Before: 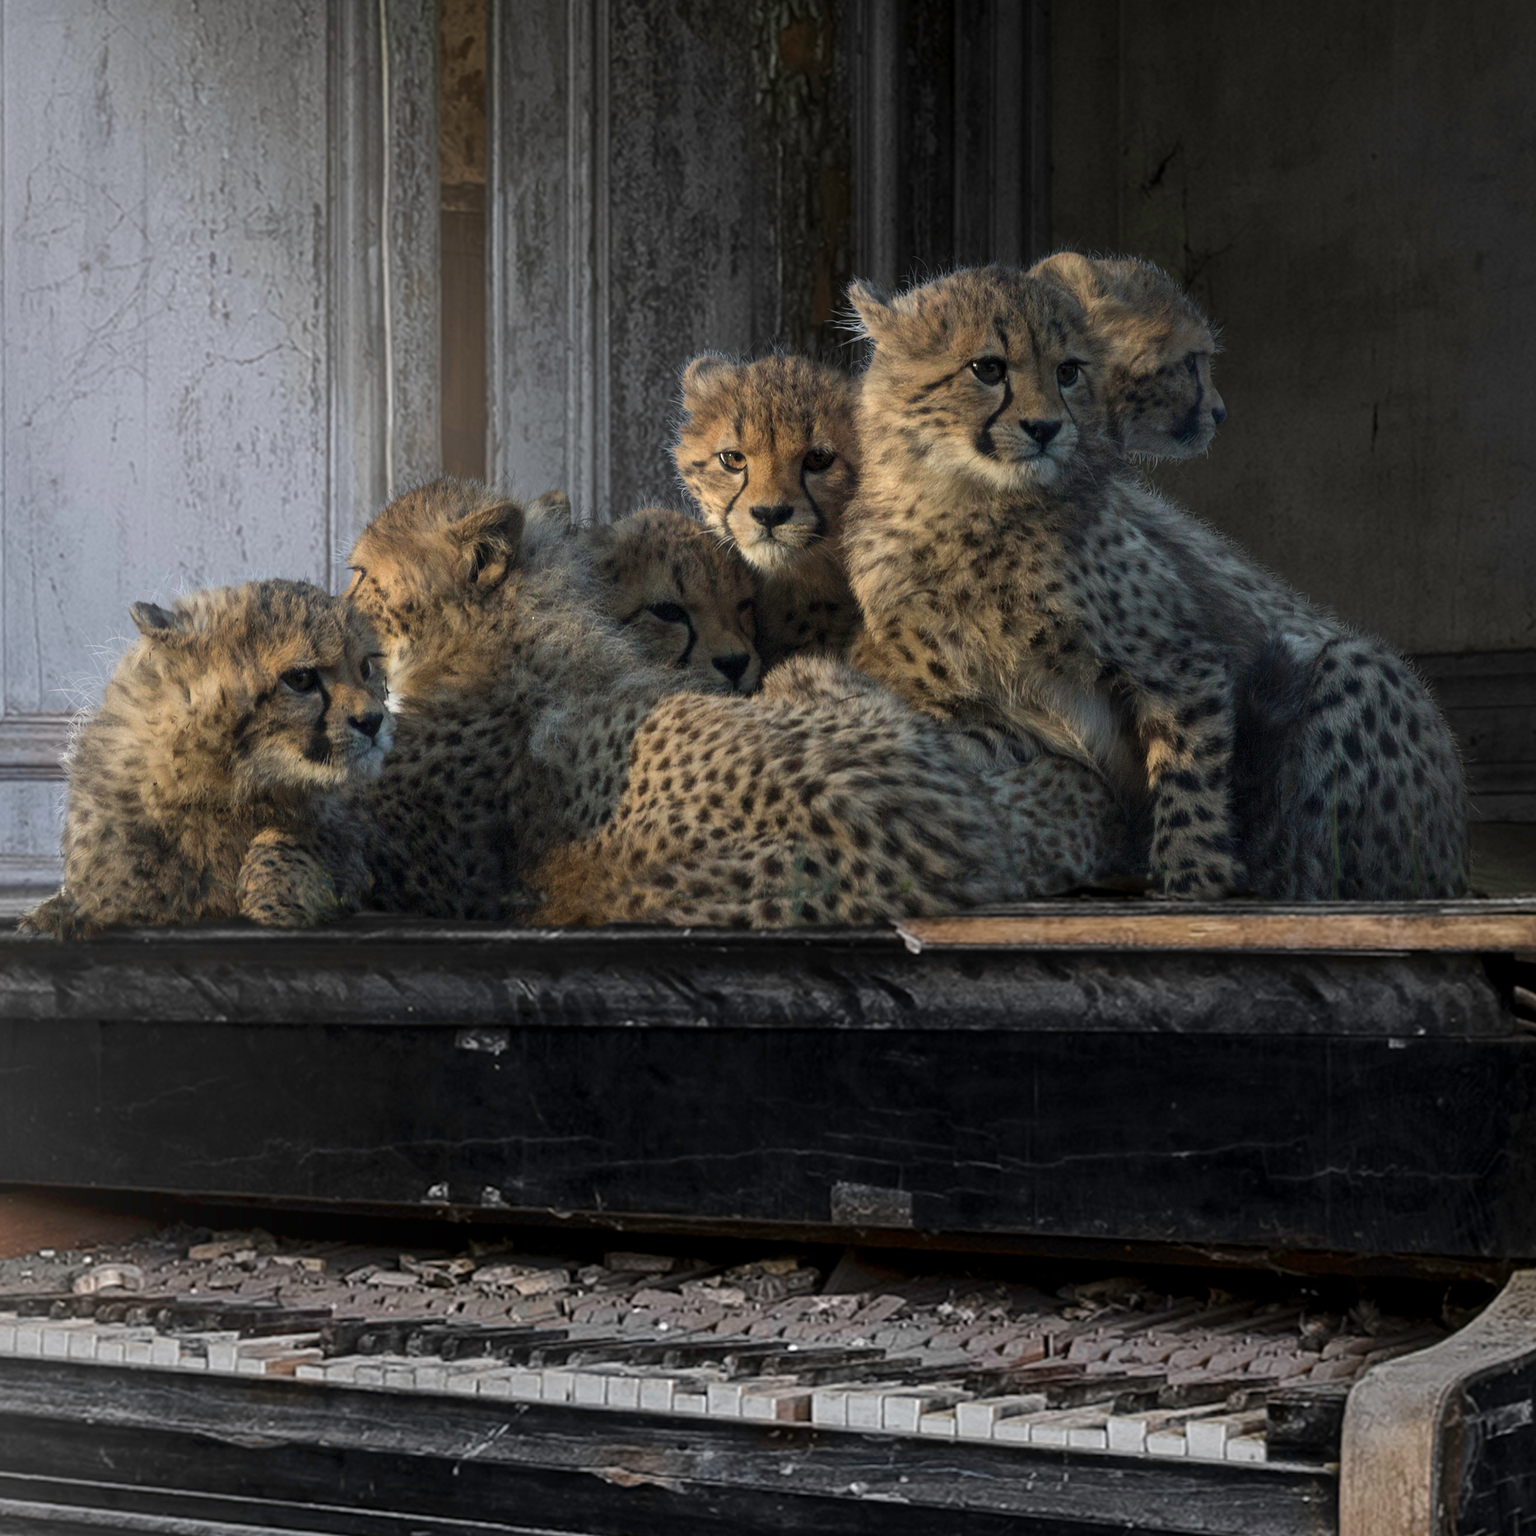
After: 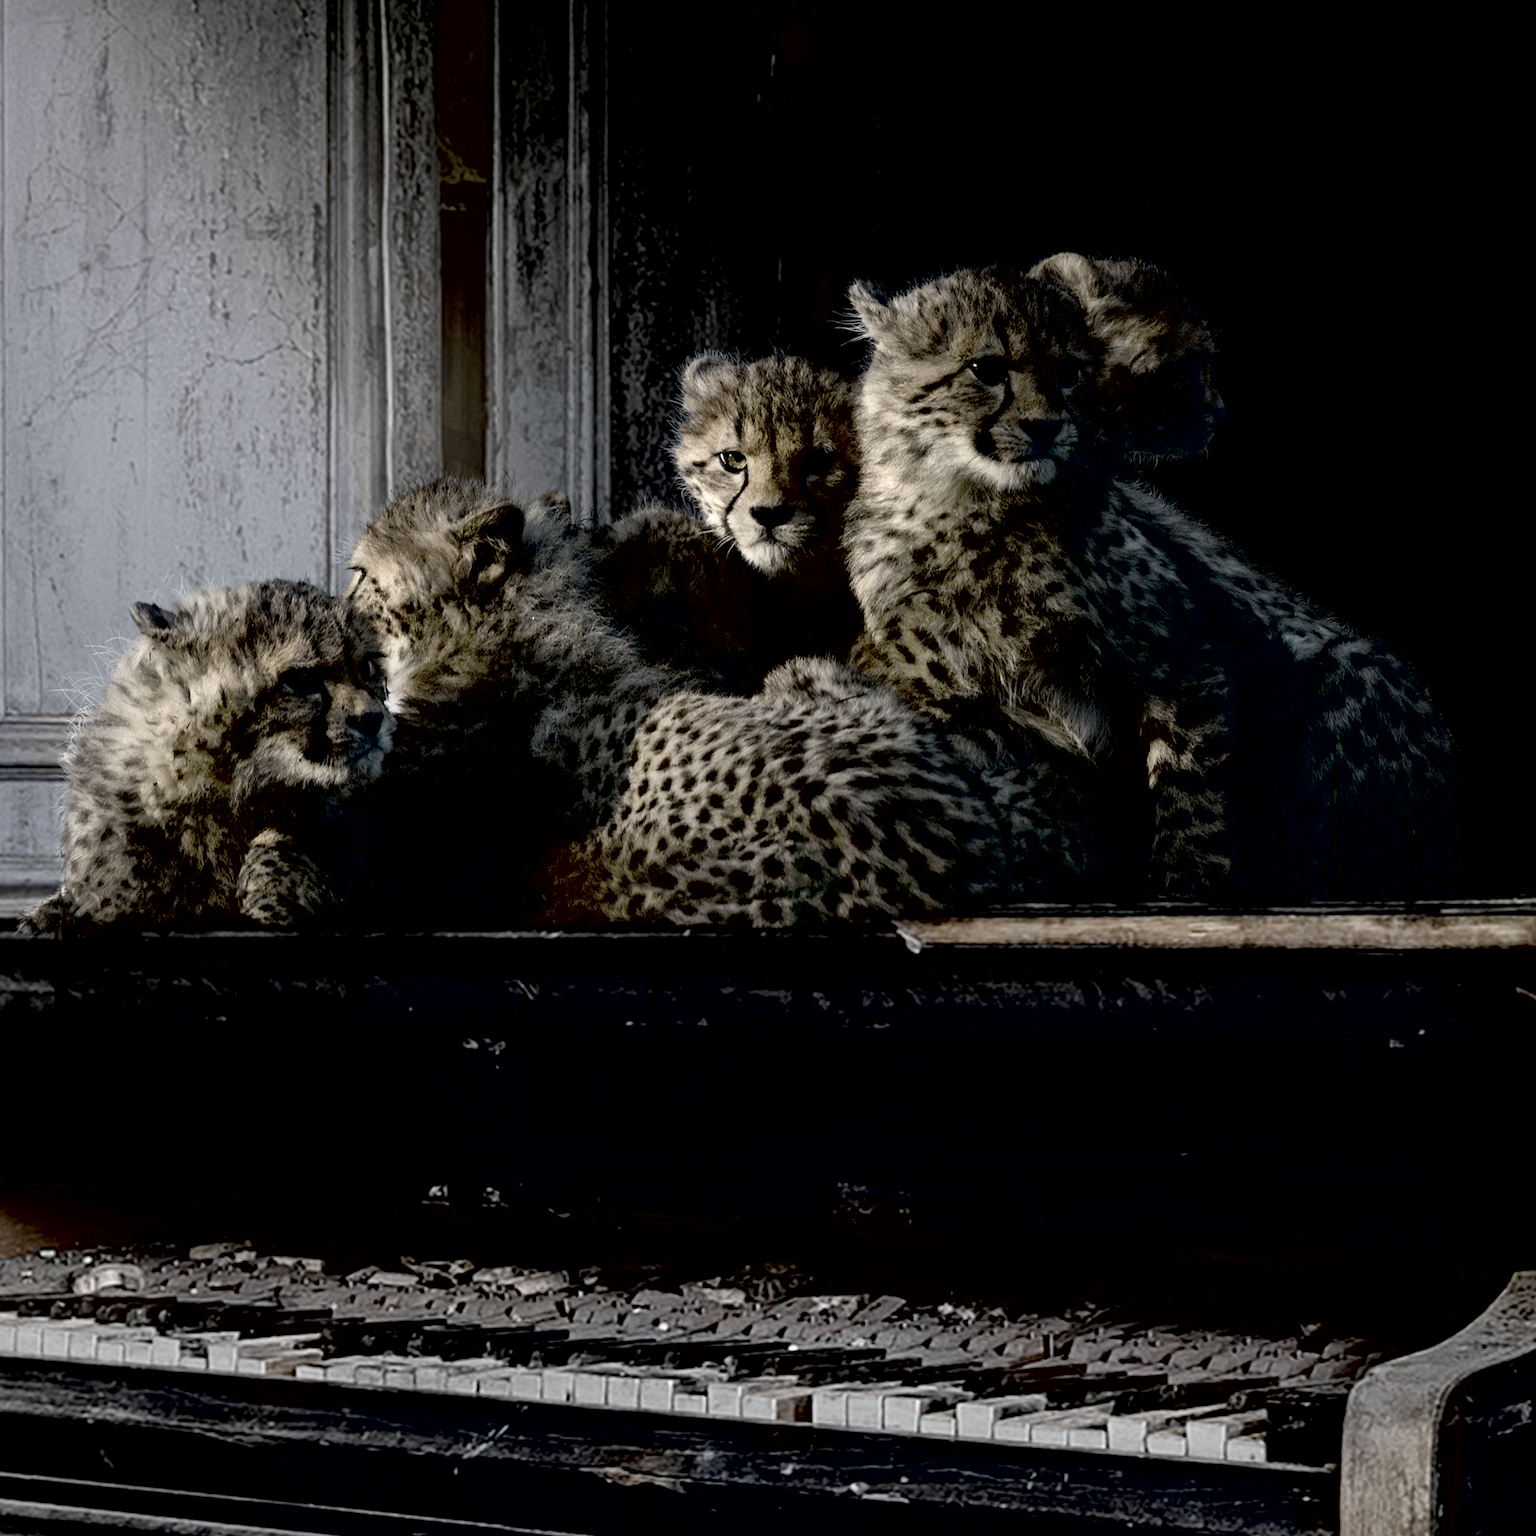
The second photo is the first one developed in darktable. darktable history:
color zones: curves: ch0 [(0.25, 0.667) (0.758, 0.368)]; ch1 [(0.215, 0.245) (0.761, 0.373)]; ch2 [(0.247, 0.554) (0.761, 0.436)]
exposure: black level correction 0.056, compensate highlight preservation false
contrast brightness saturation: contrast 0.1, saturation -0.3
